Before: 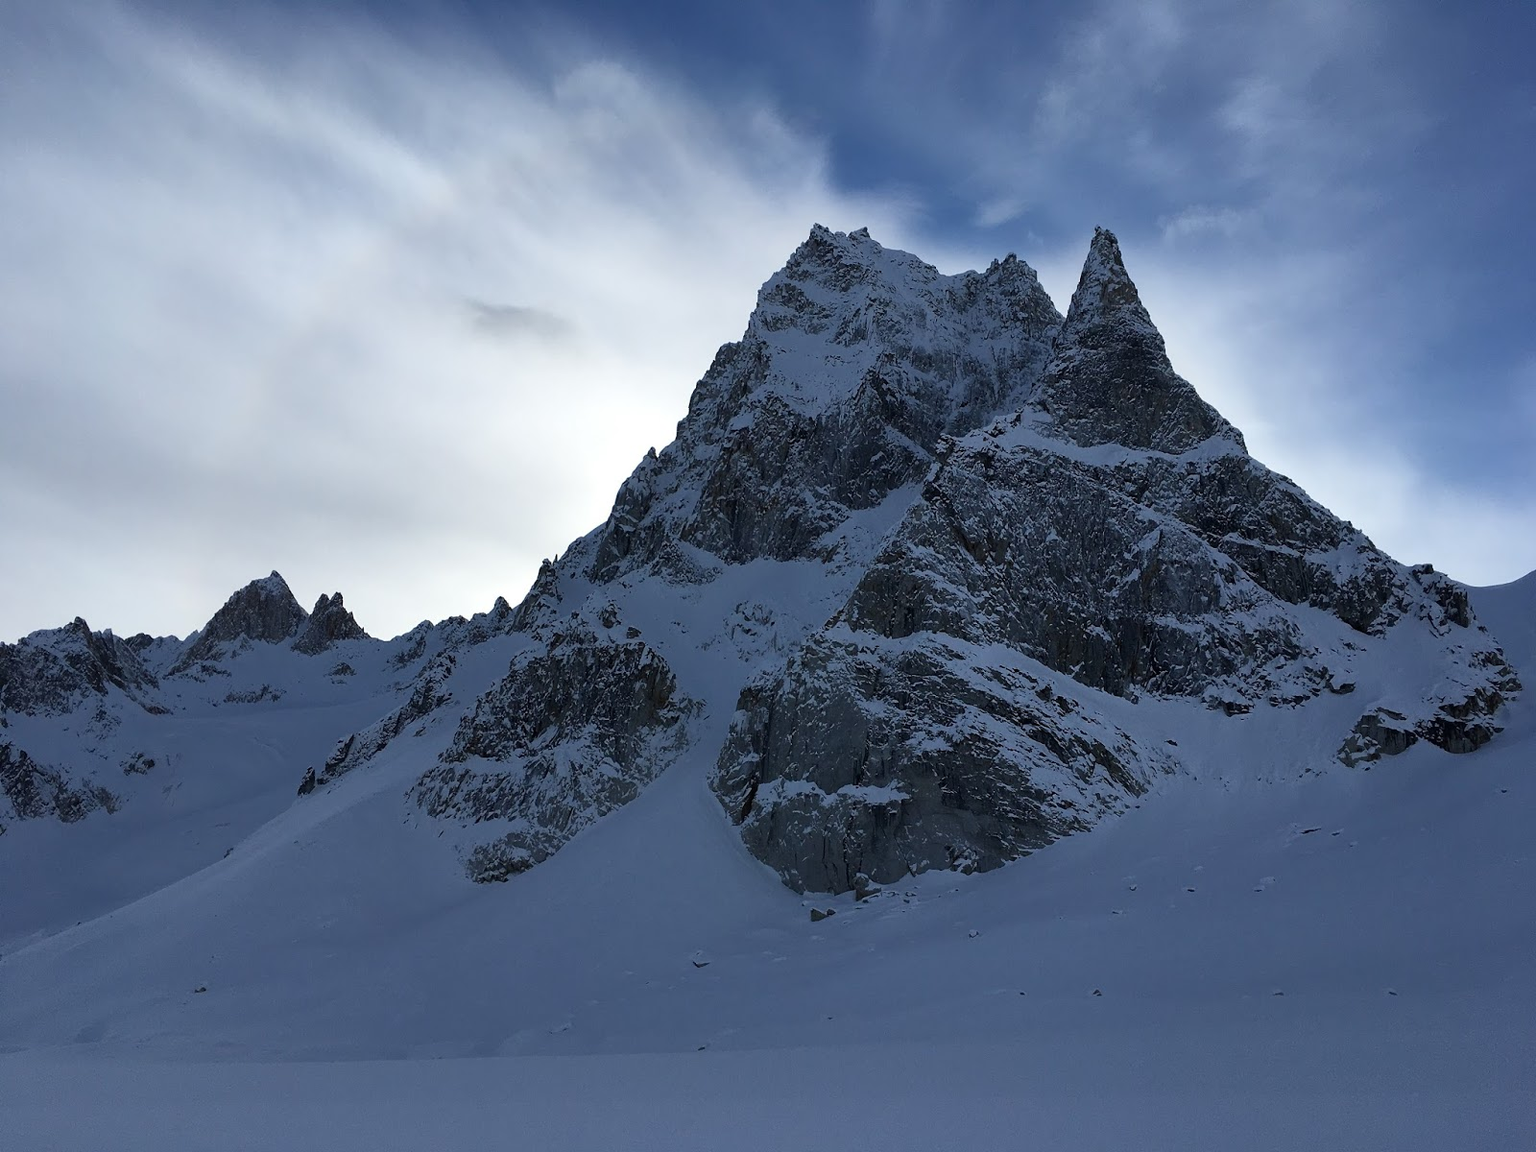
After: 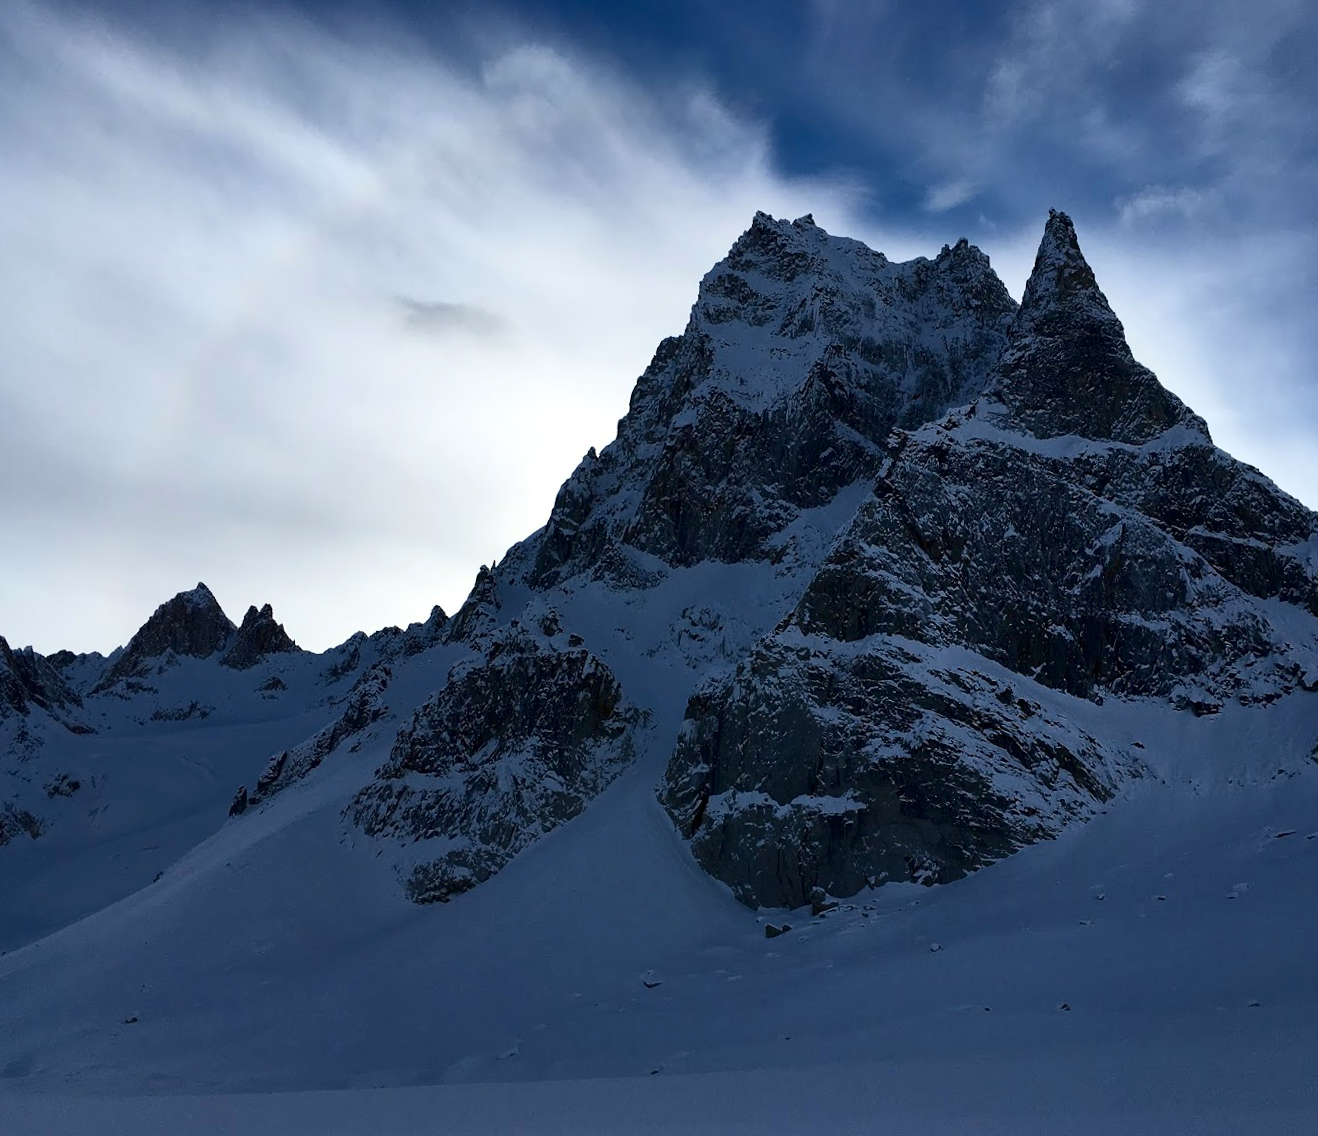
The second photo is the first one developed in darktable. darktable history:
crop and rotate: angle 1°, left 4.281%, top 0.642%, right 11.383%, bottom 2.486%
contrast brightness saturation: contrast 0.2, brightness -0.11, saturation 0.1
contrast equalizer: octaves 7, y [[0.6 ×6], [0.55 ×6], [0 ×6], [0 ×6], [0 ×6]], mix 0.15
